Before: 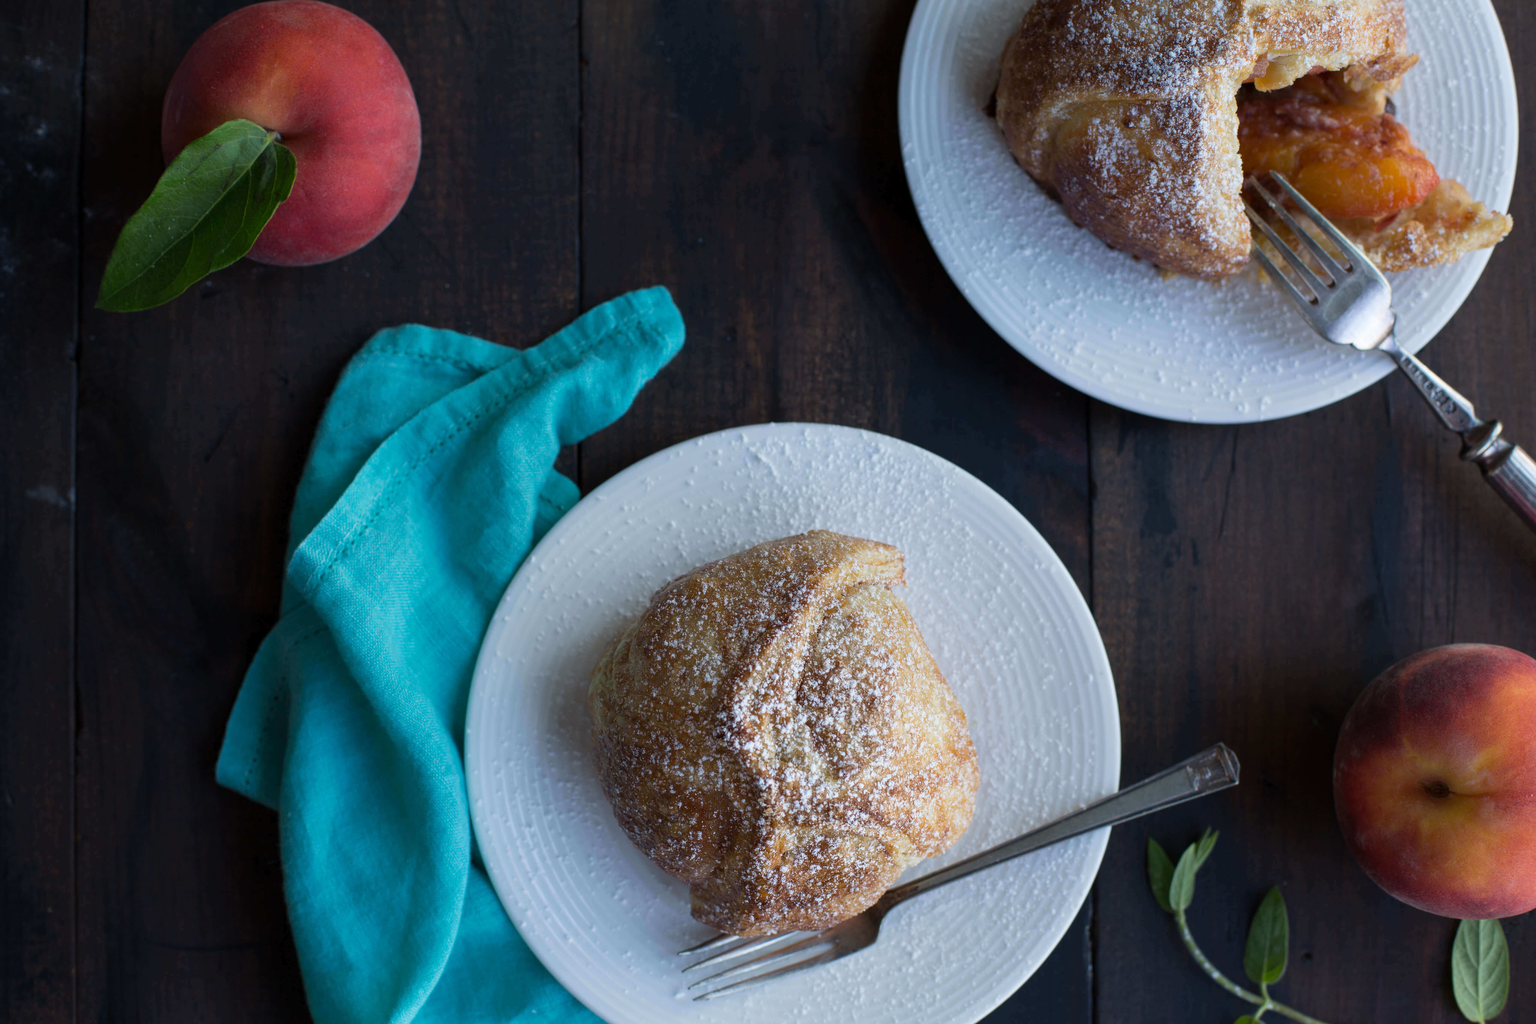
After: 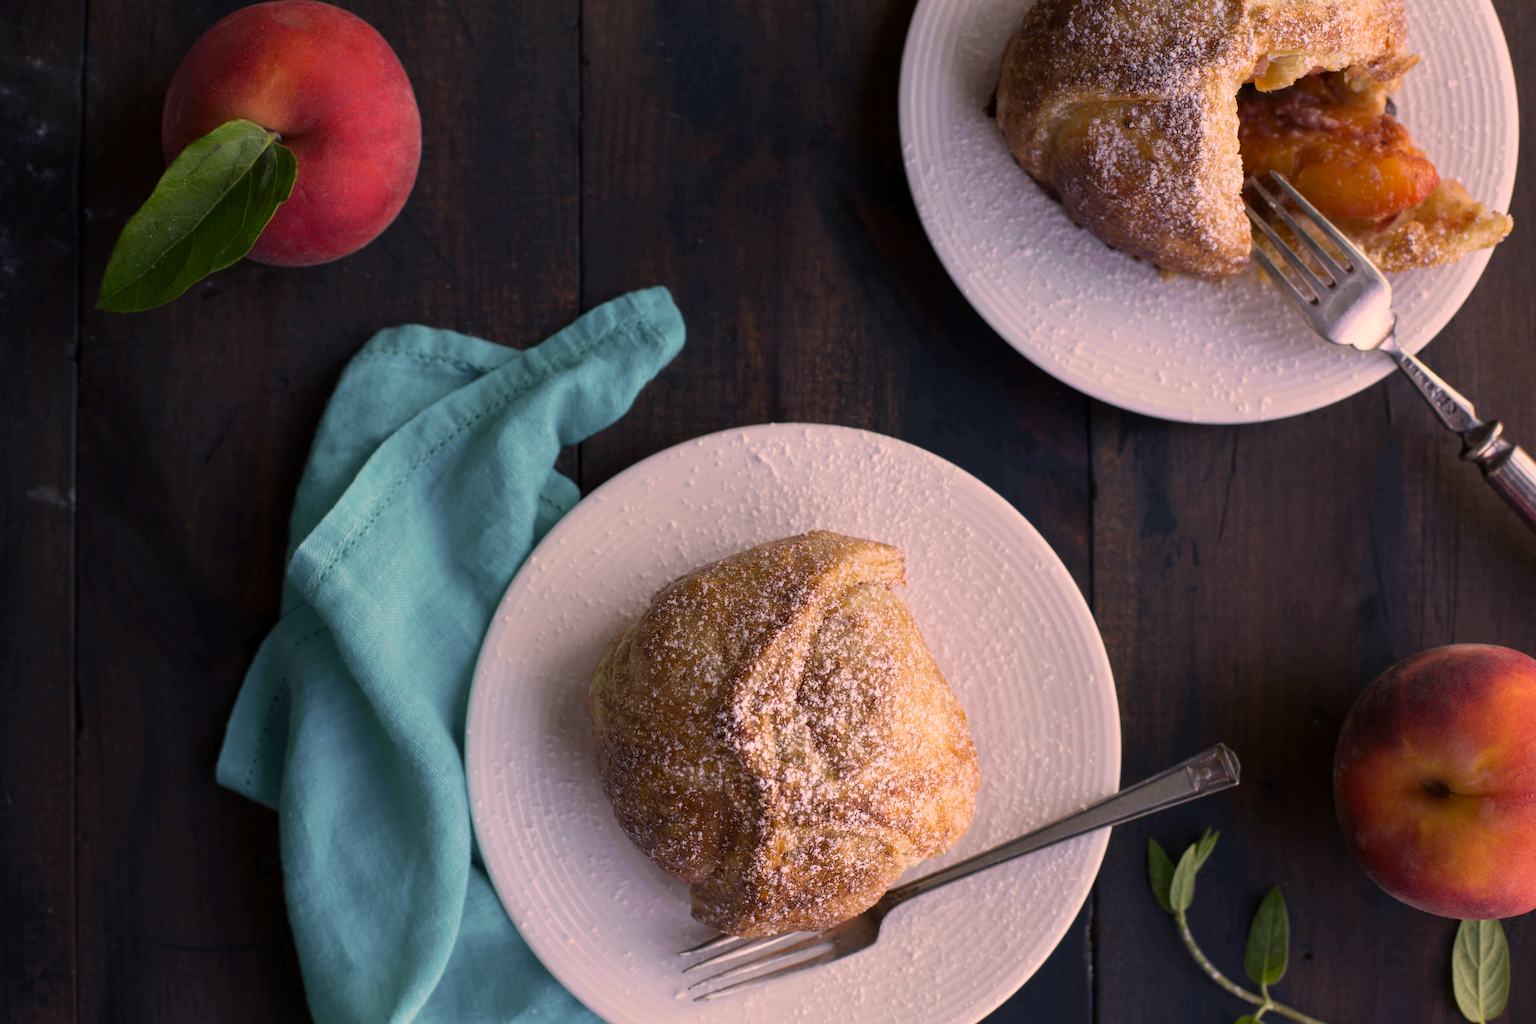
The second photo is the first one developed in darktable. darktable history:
color correction: highlights a* 22.2, highlights b* 21.97
